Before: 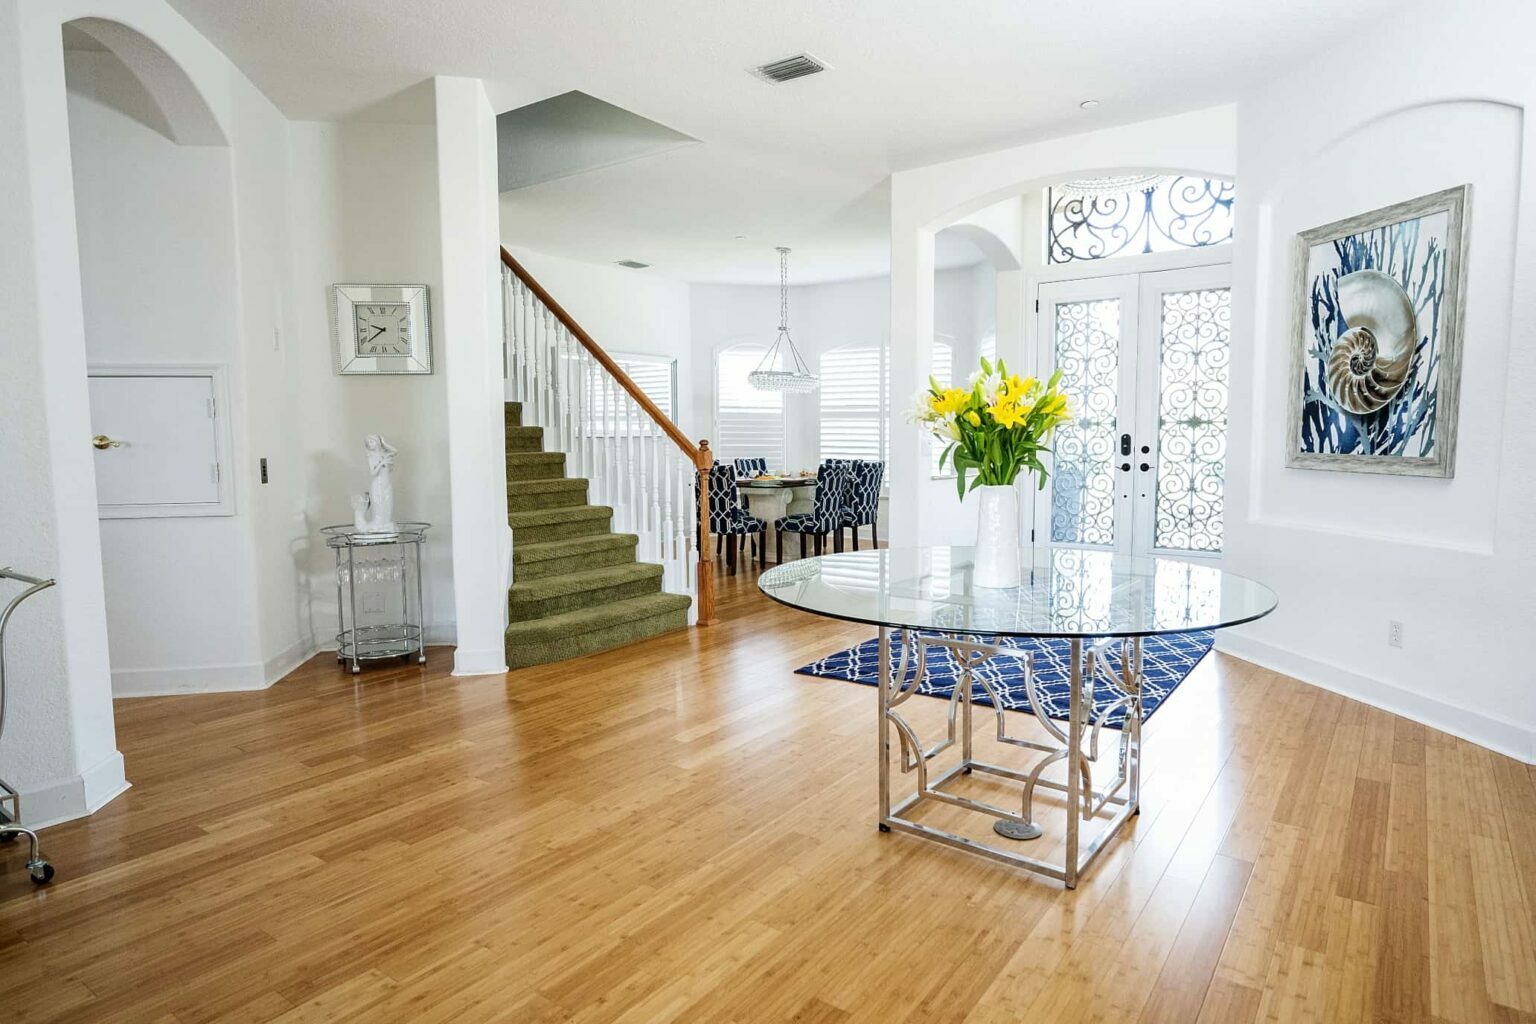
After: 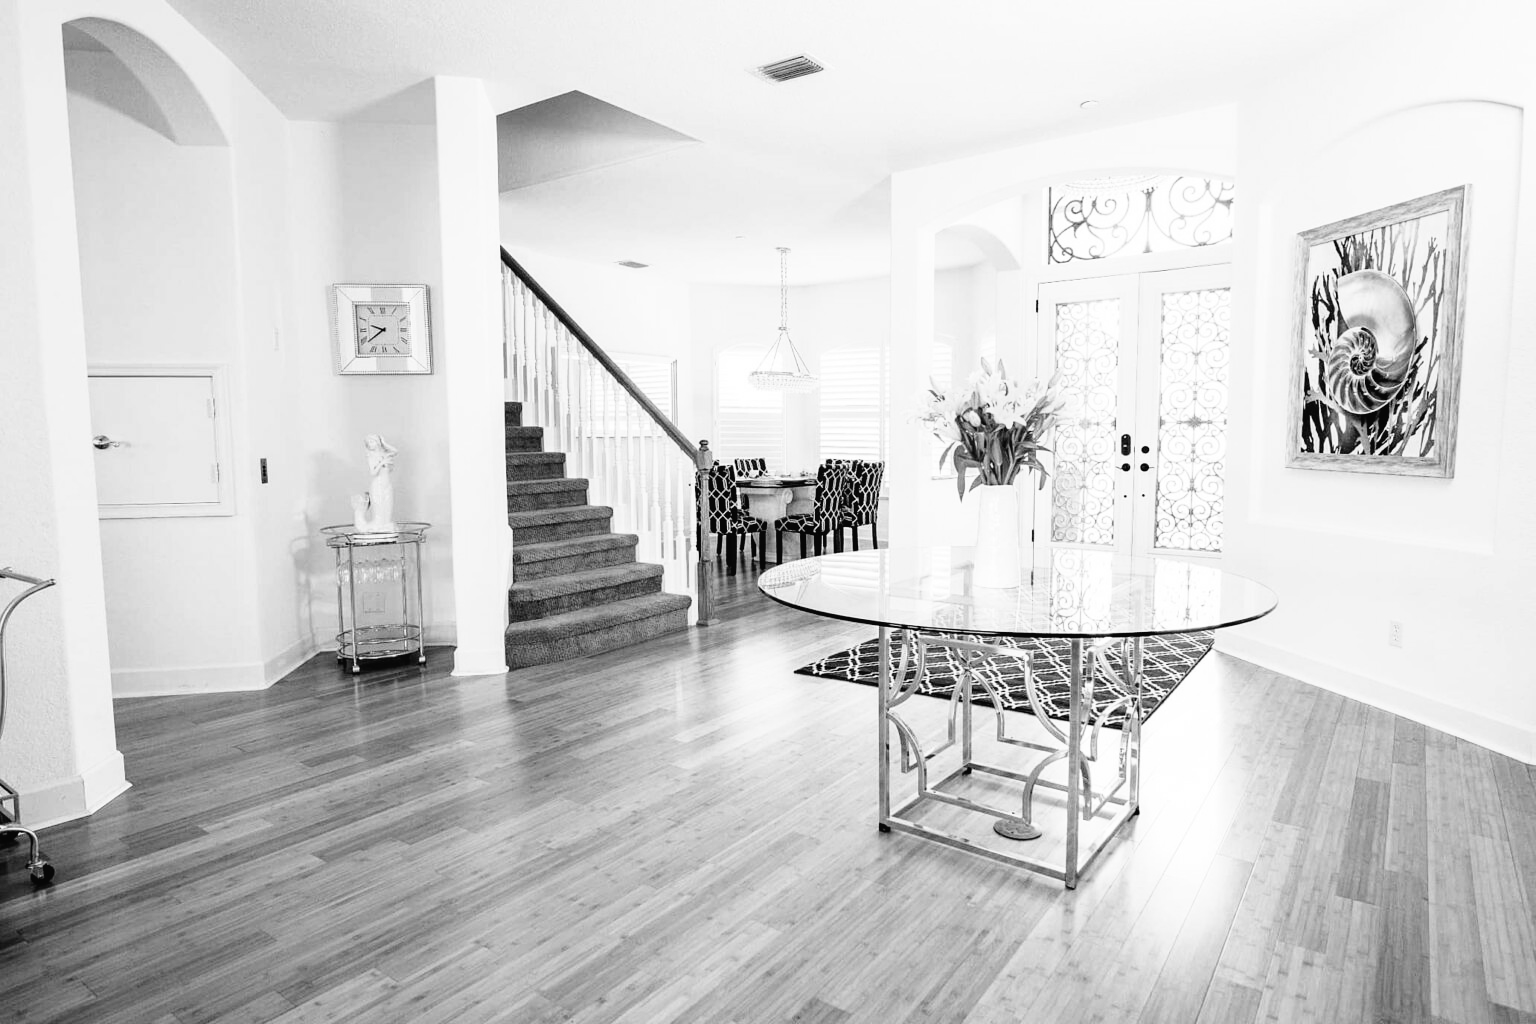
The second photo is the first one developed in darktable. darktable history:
tone curve: curves: ch0 [(0, 0.016) (0.11, 0.039) (0.259, 0.235) (0.383, 0.437) (0.499, 0.597) (0.733, 0.867) (0.843, 0.948) (1, 1)], color space Lab, linked channels, preserve colors none
monochrome: on, module defaults
